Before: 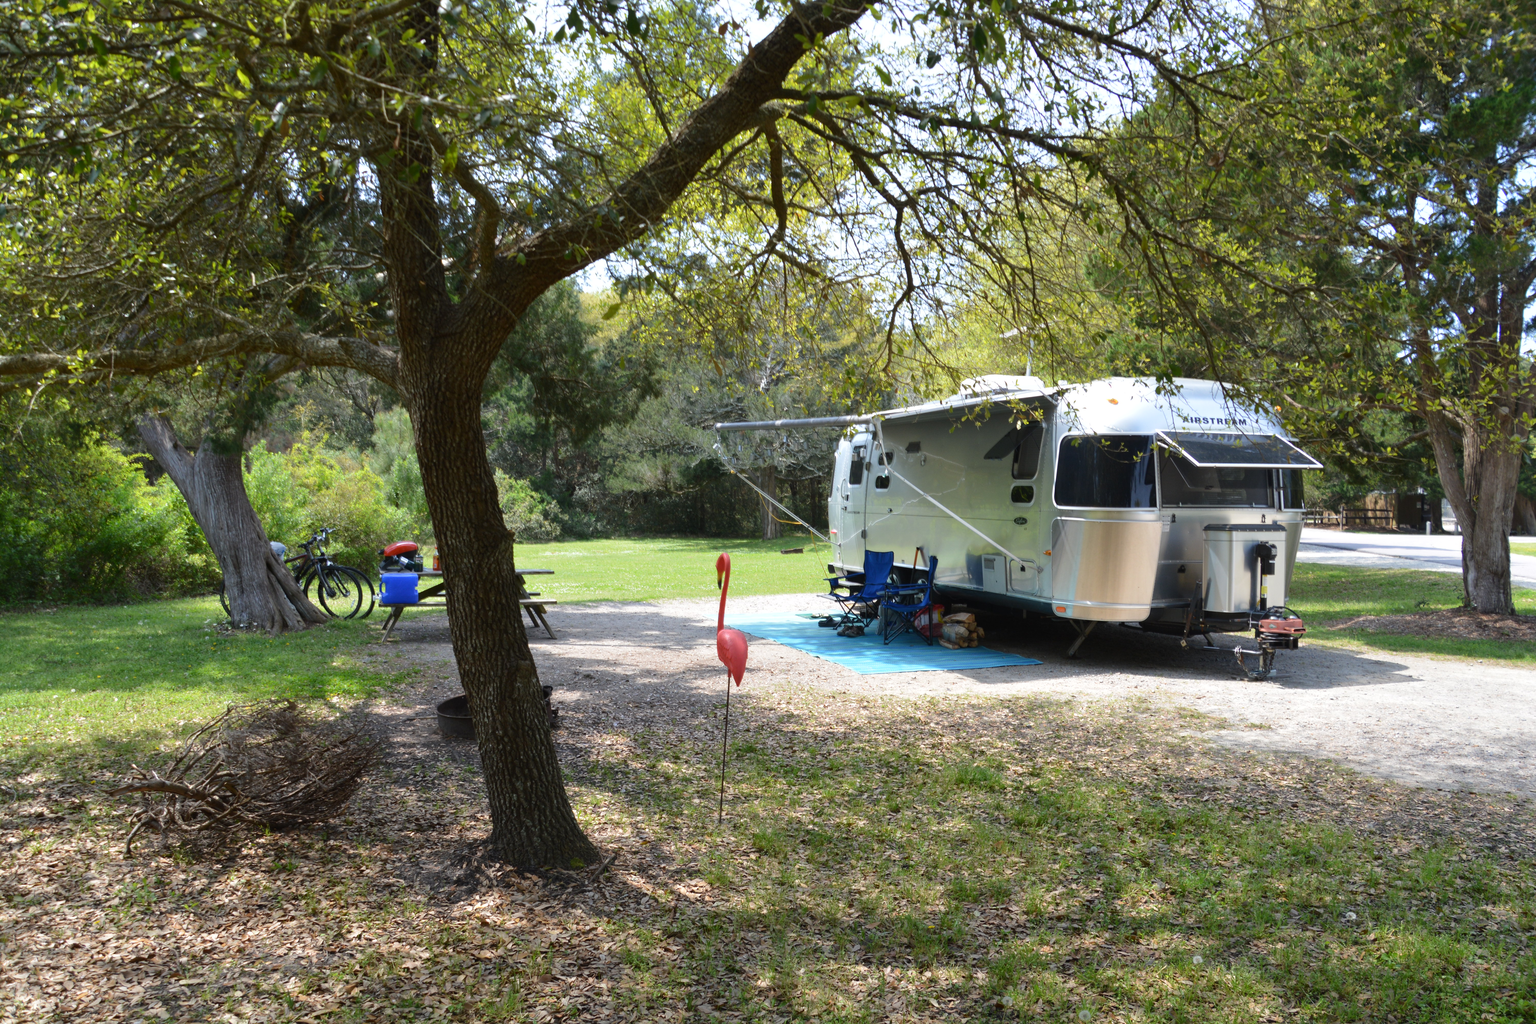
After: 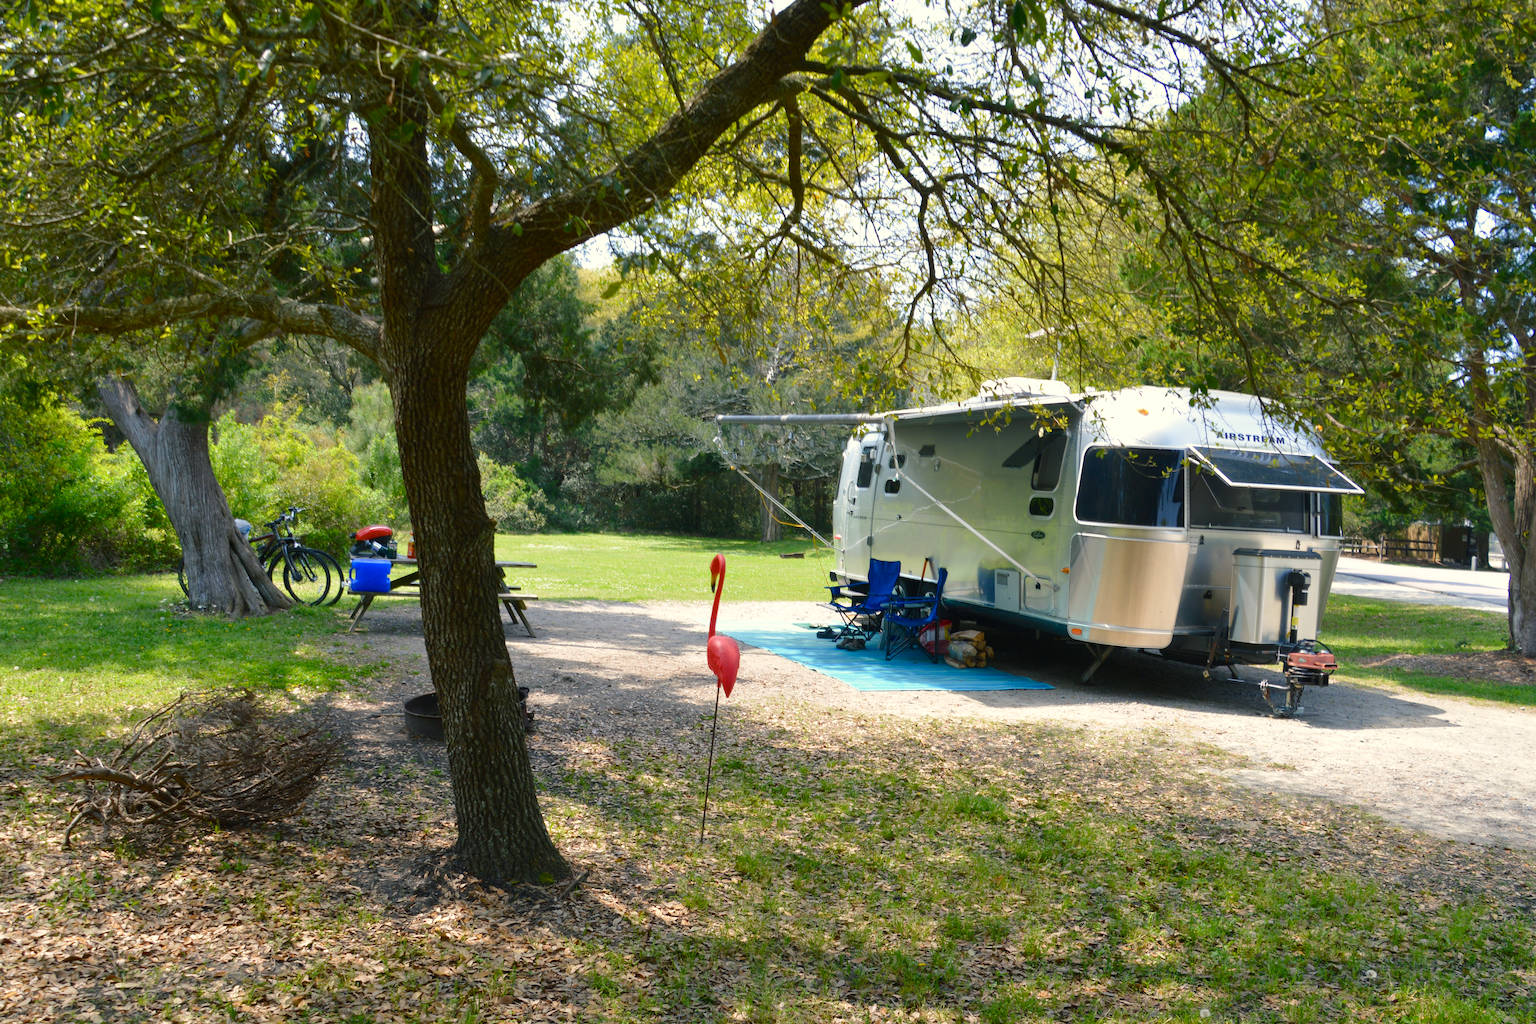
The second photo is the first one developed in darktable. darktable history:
color balance rgb: shadows lift › chroma 2.047%, shadows lift › hue 187.17°, power › hue 62.01°, highlights gain › chroma 3.003%, highlights gain › hue 77.95°, linear chroma grading › global chroma 0.257%, perceptual saturation grading › global saturation 20.058%, perceptual saturation grading › highlights -19.97%, perceptual saturation grading › shadows 29.641%, perceptual brilliance grading › global brilliance 2.716%, perceptual brilliance grading › highlights -2.268%, perceptual brilliance grading › shadows 3.093%
crop and rotate: angle -2.73°
